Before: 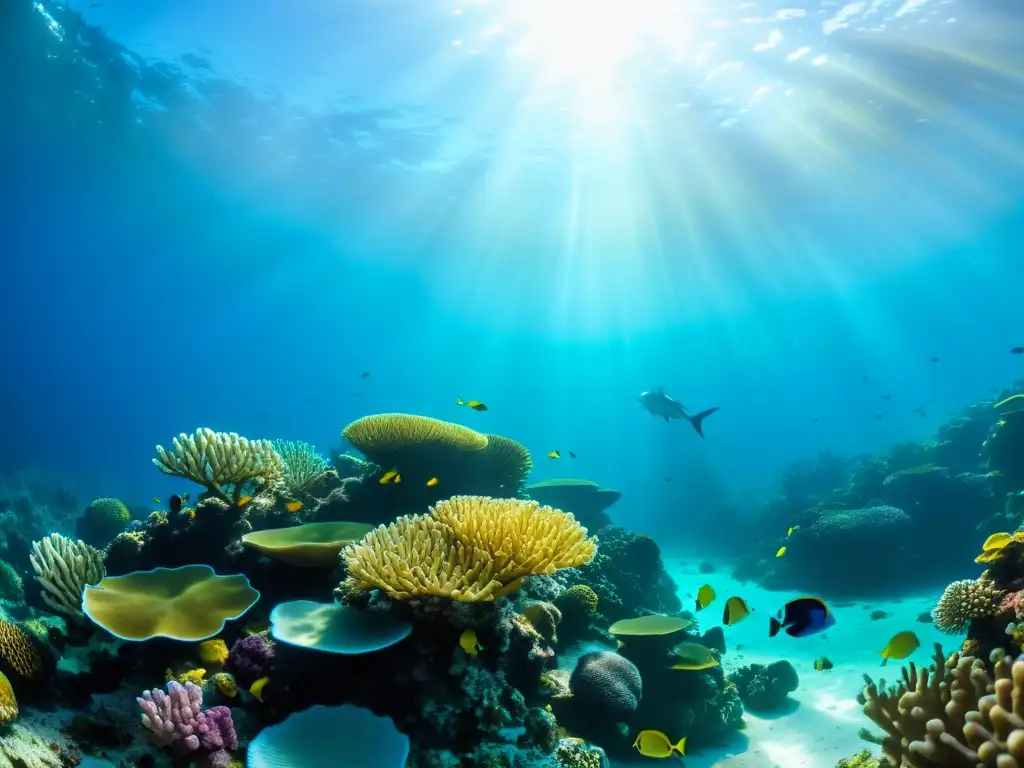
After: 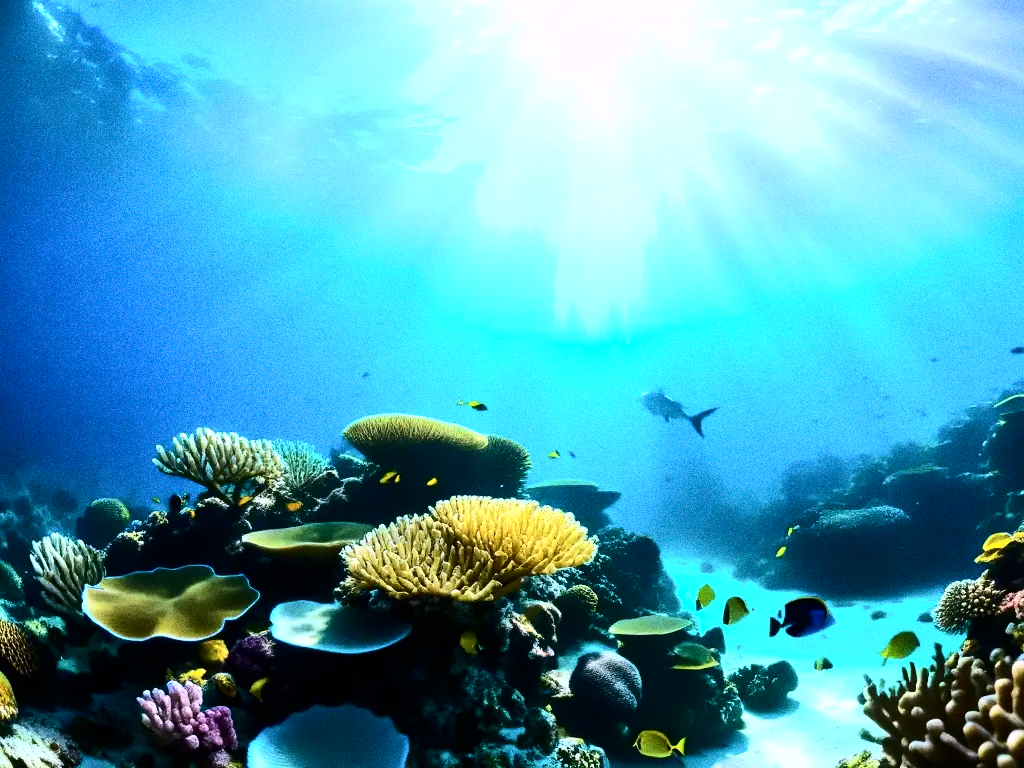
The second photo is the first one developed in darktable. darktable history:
exposure: exposure -0.157 EV, compensate highlight preservation false
grain: coarseness 0.09 ISO, strength 40%
white balance: red 1.042, blue 1.17
contrast brightness saturation: contrast 0.28
shadows and highlights: shadows 29.32, highlights -29.32, low approximation 0.01, soften with gaussian
tone equalizer: -8 EV -0.75 EV, -7 EV -0.7 EV, -6 EV -0.6 EV, -5 EV -0.4 EV, -3 EV 0.4 EV, -2 EV 0.6 EV, -1 EV 0.7 EV, +0 EV 0.75 EV, edges refinement/feathering 500, mask exposure compensation -1.57 EV, preserve details no
